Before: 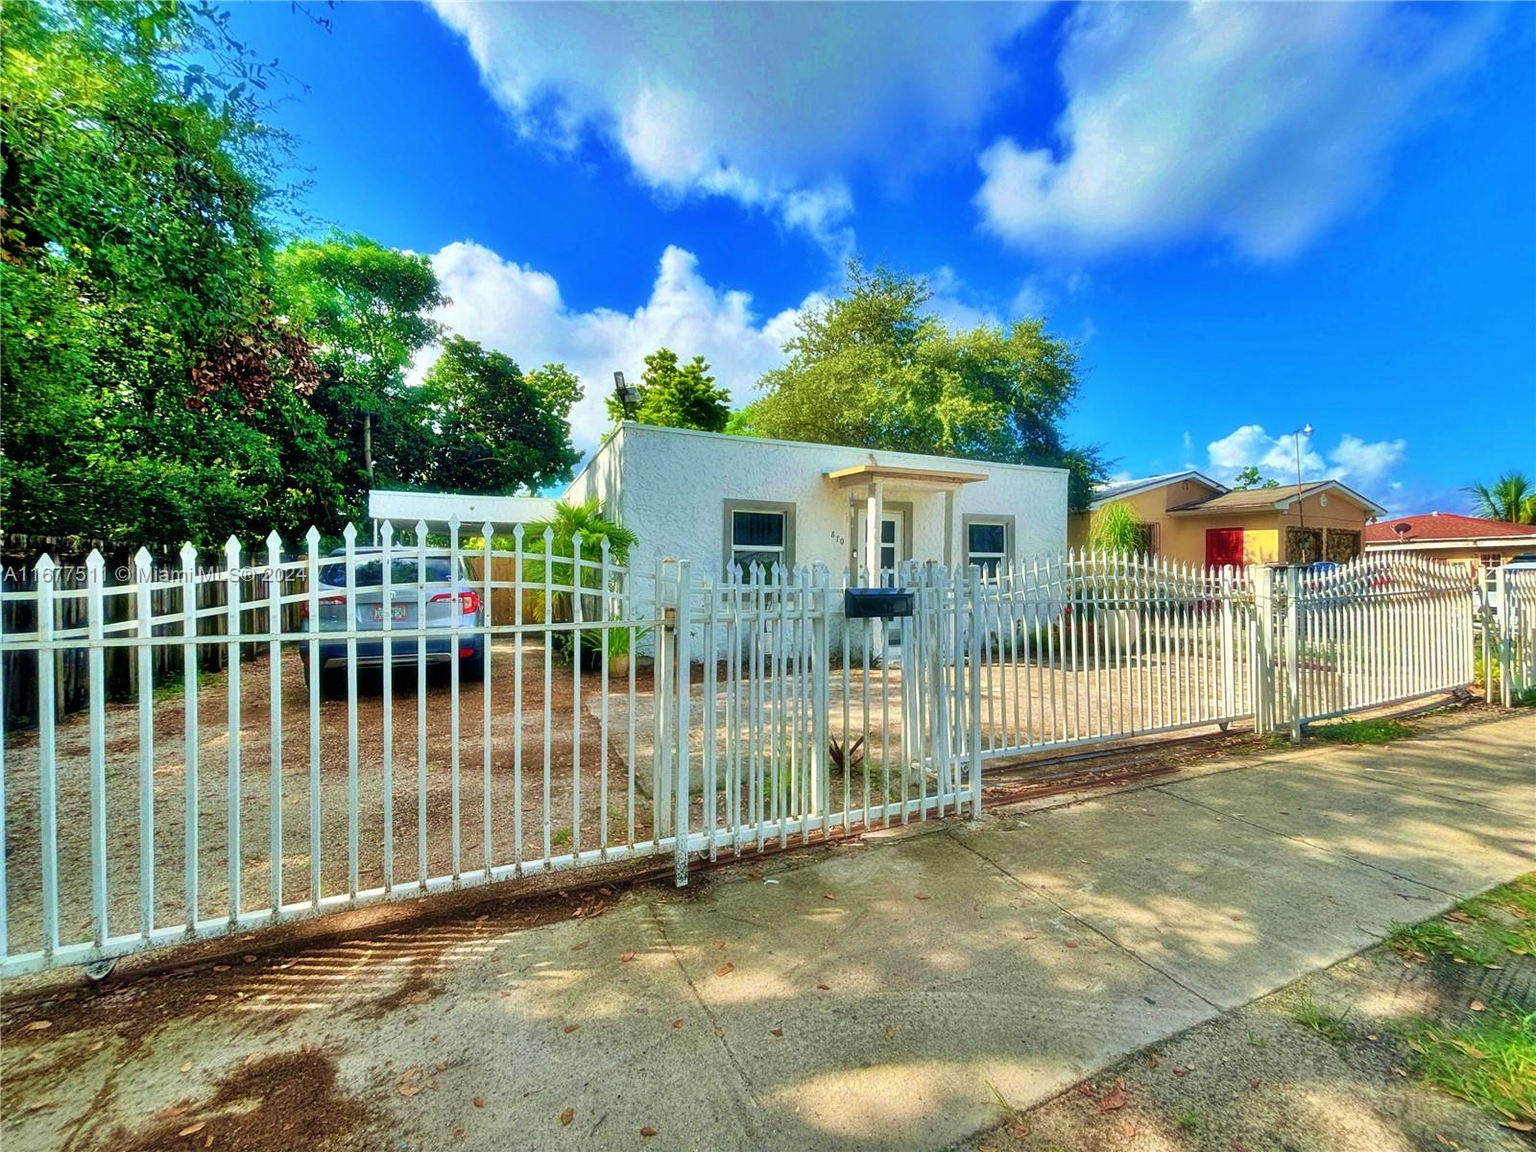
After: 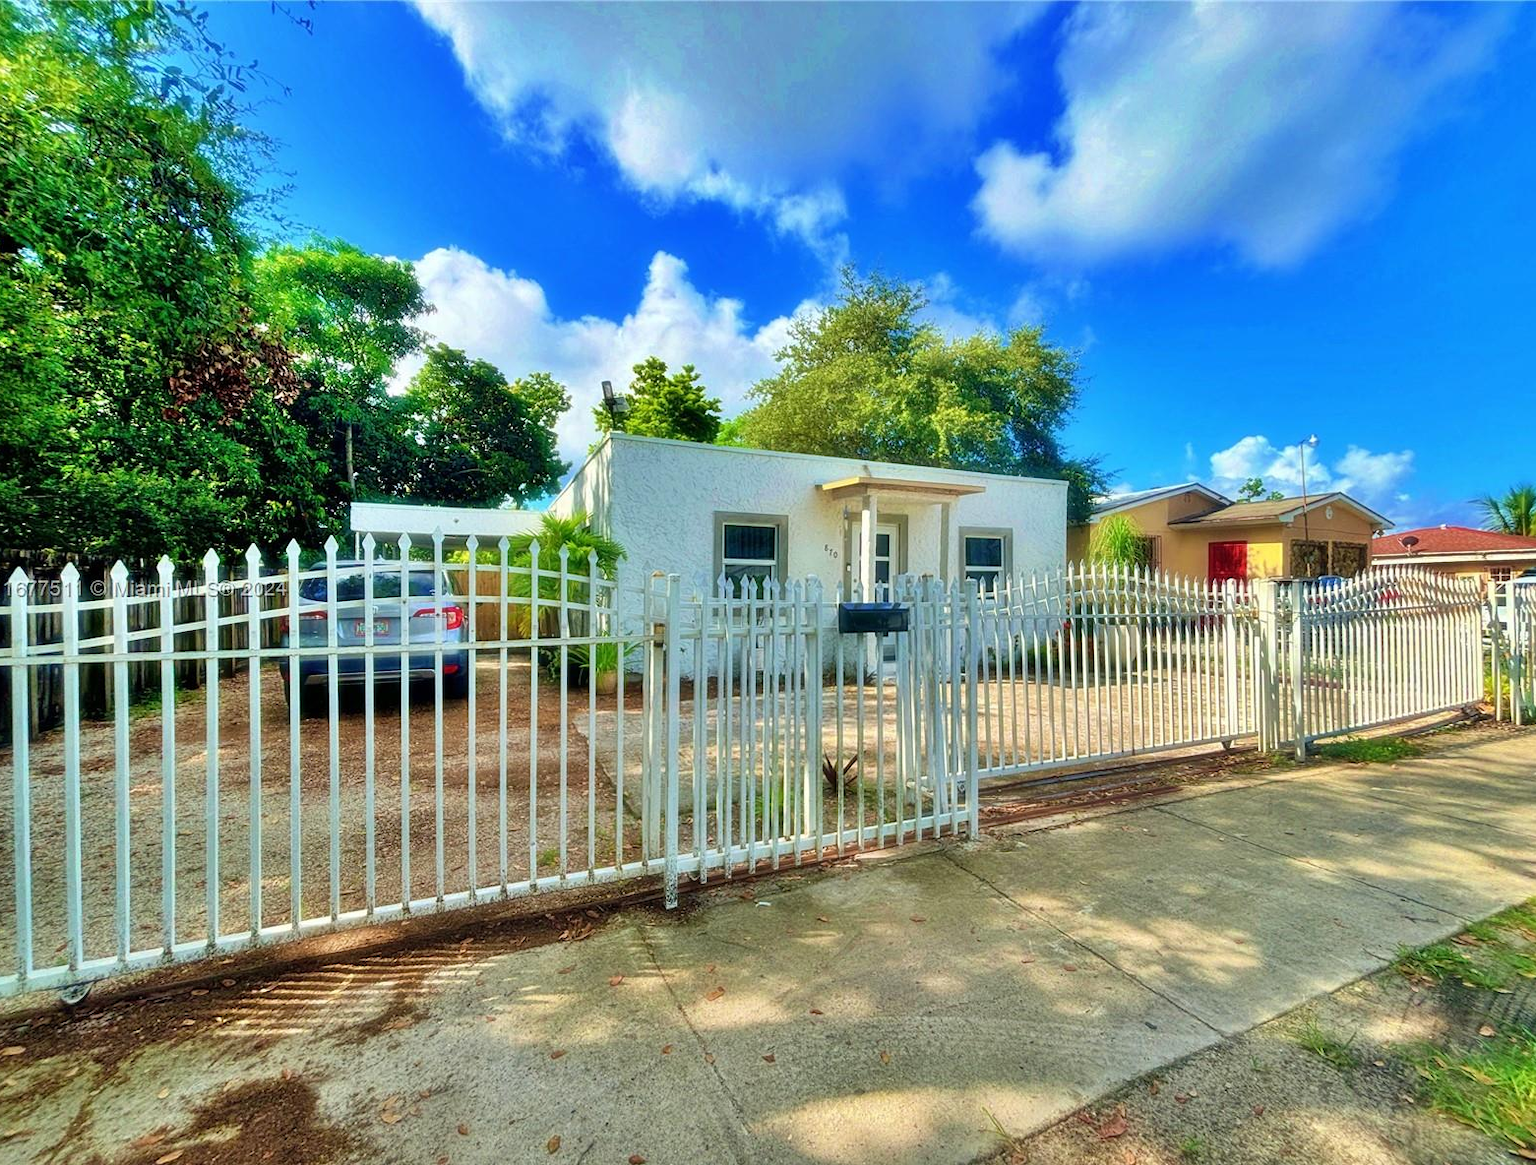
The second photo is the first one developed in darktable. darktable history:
white balance: emerald 1
crop and rotate: left 1.774%, right 0.633%, bottom 1.28%
